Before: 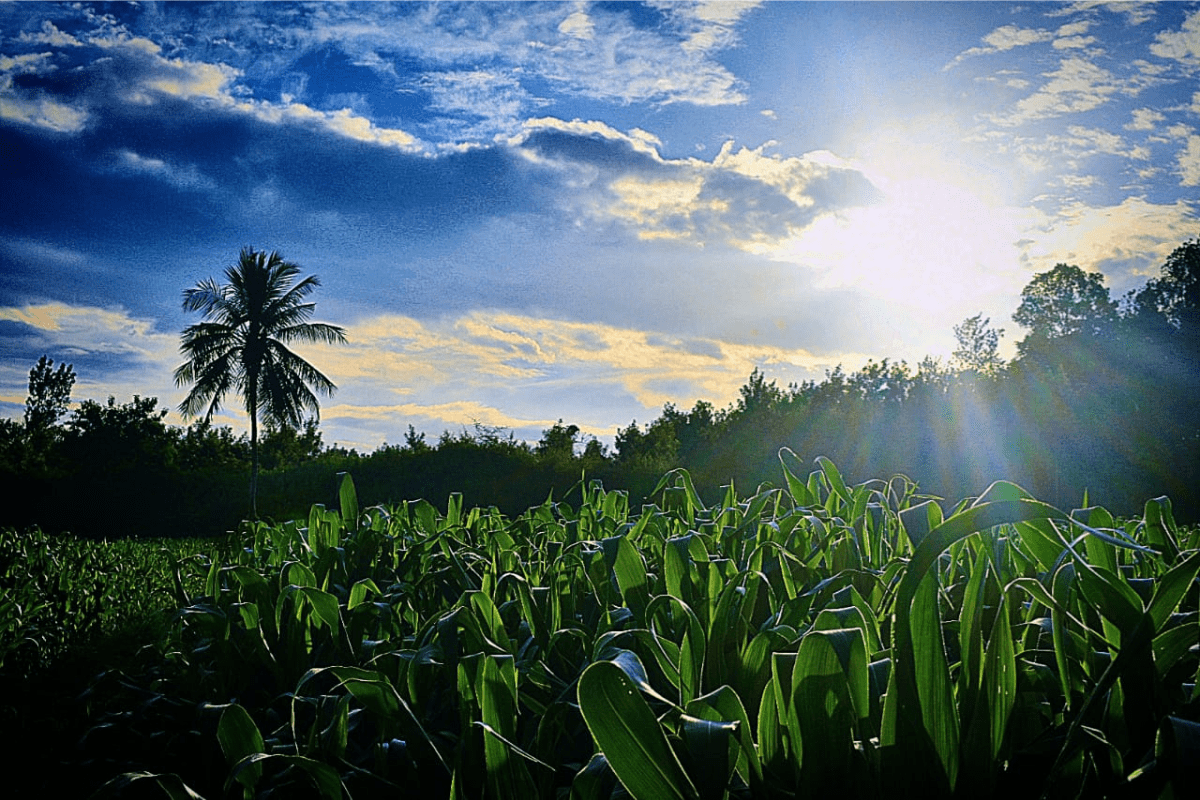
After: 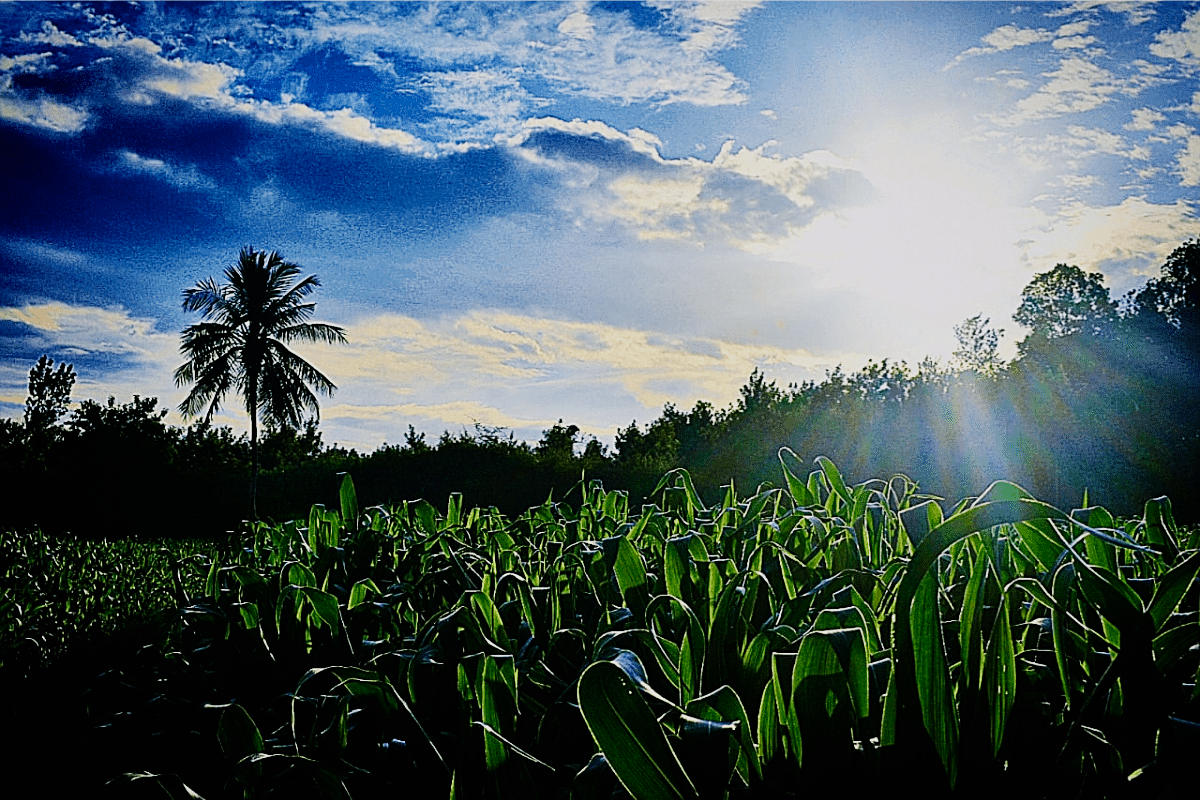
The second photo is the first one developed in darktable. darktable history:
sigmoid: contrast 1.7, skew -0.2, preserve hue 0%, red attenuation 0.1, red rotation 0.035, green attenuation 0.1, green rotation -0.017, blue attenuation 0.15, blue rotation -0.052, base primaries Rec2020
sharpen: on, module defaults
